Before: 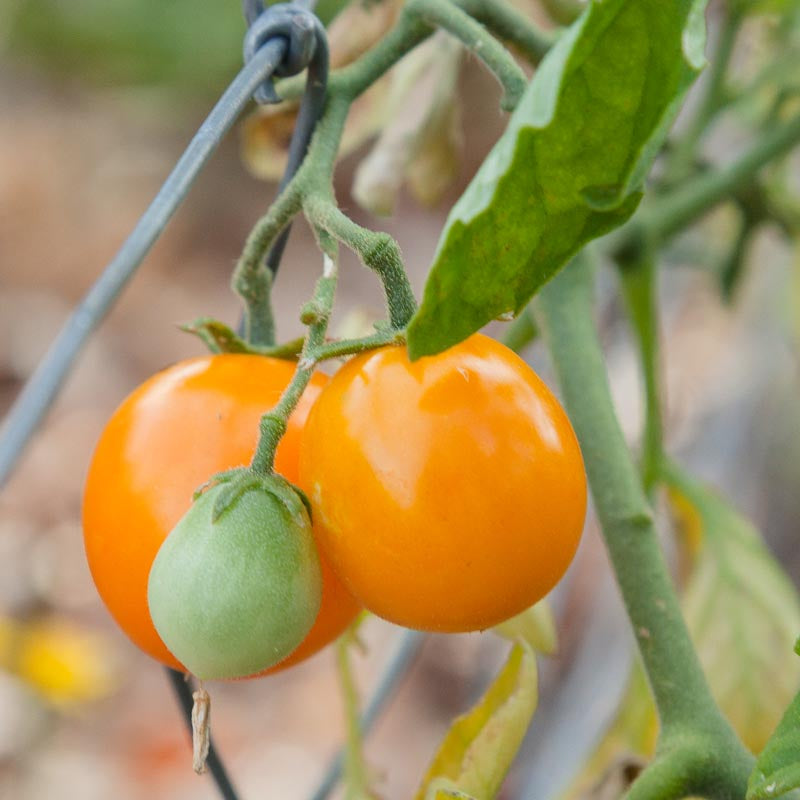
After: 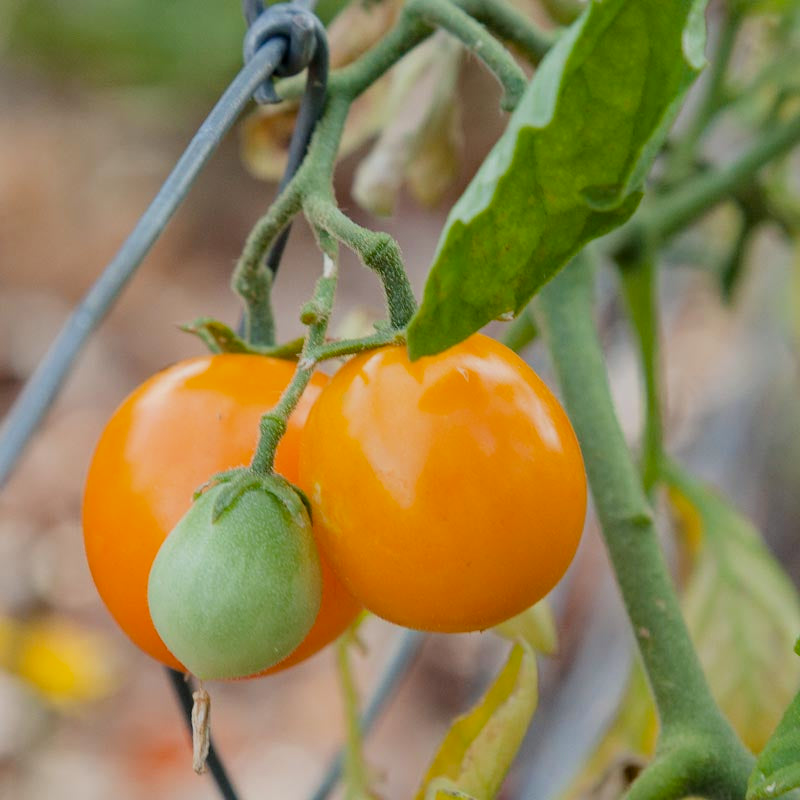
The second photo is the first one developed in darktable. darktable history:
haze removal: compatibility mode true, adaptive false
filmic rgb: black relative exposure -11.34 EV, white relative exposure 3.26 EV, hardness 6.8
exposure: exposure -0.158 EV, compensate exposure bias true, compensate highlight preservation false
